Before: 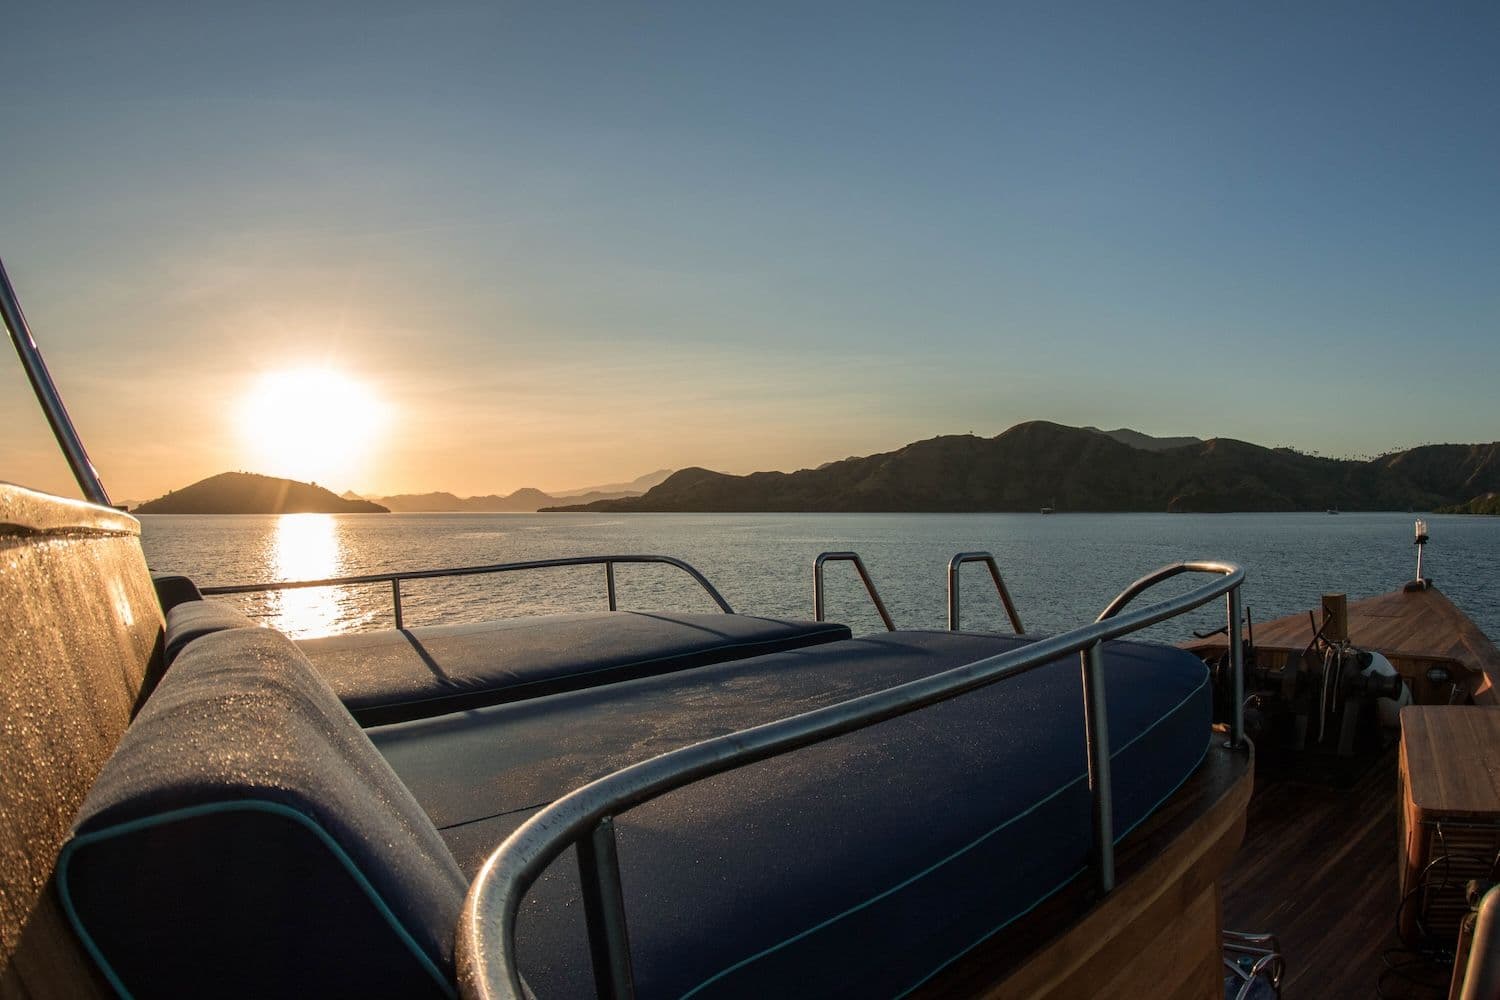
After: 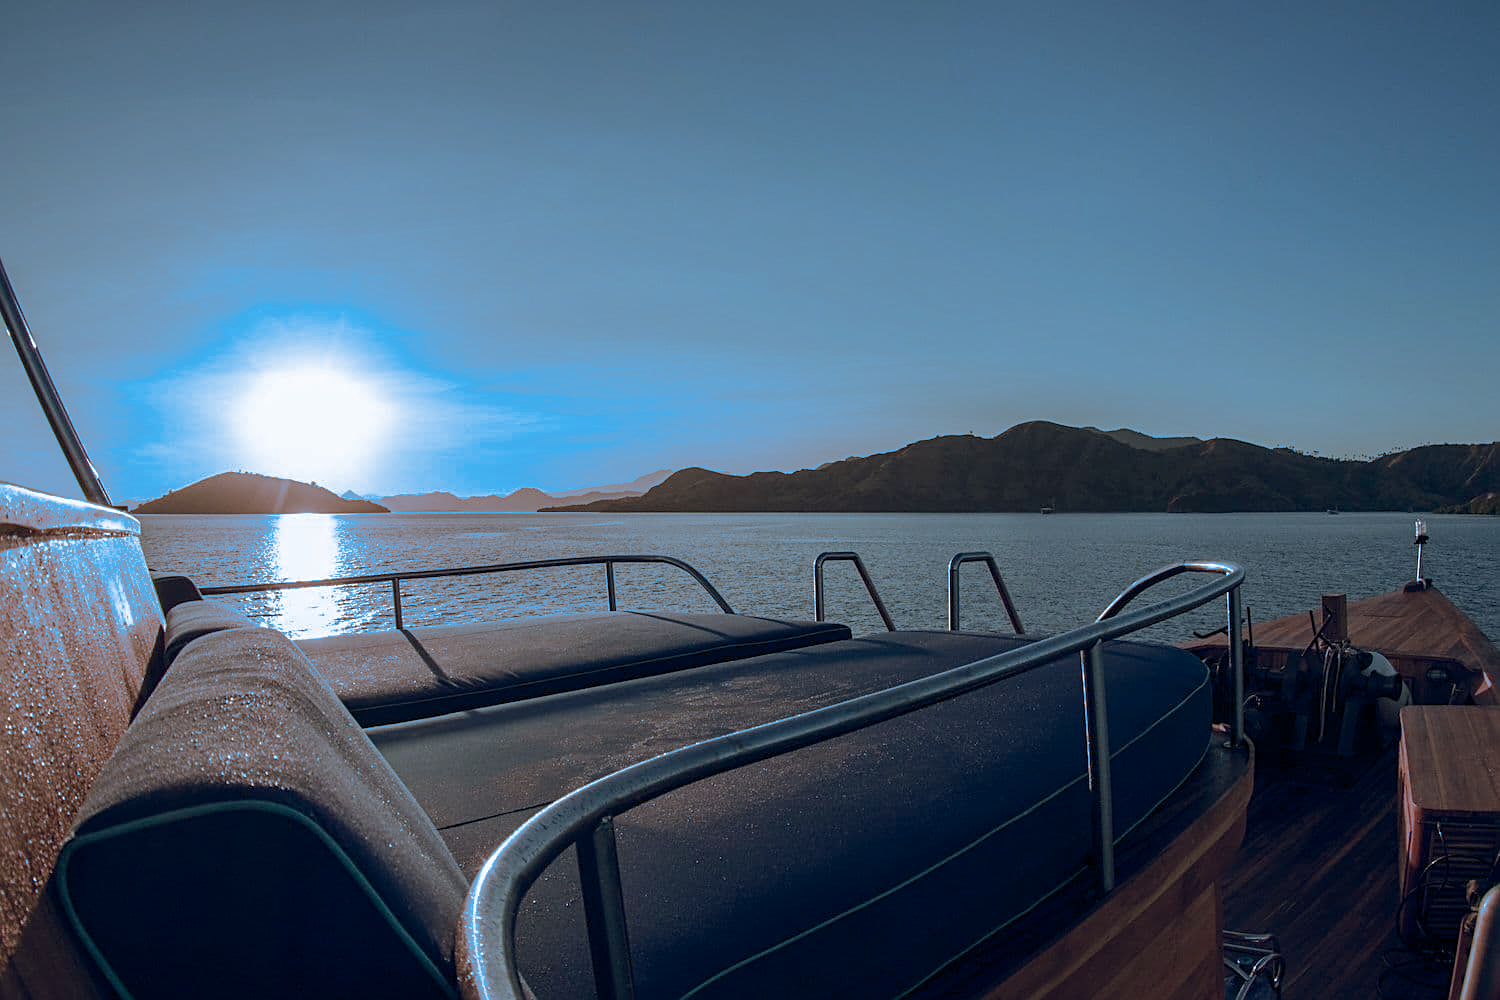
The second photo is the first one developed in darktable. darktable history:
sharpen: on, module defaults
split-toning: shadows › hue 220°, shadows › saturation 0.64, highlights › hue 220°, highlights › saturation 0.64, balance 0, compress 5.22%
color balance rgb: shadows lift › hue 87.51°, highlights gain › chroma 3.21%, highlights gain › hue 55.1°, global offset › chroma 0.15%, global offset › hue 253.66°, linear chroma grading › global chroma 0.5%
